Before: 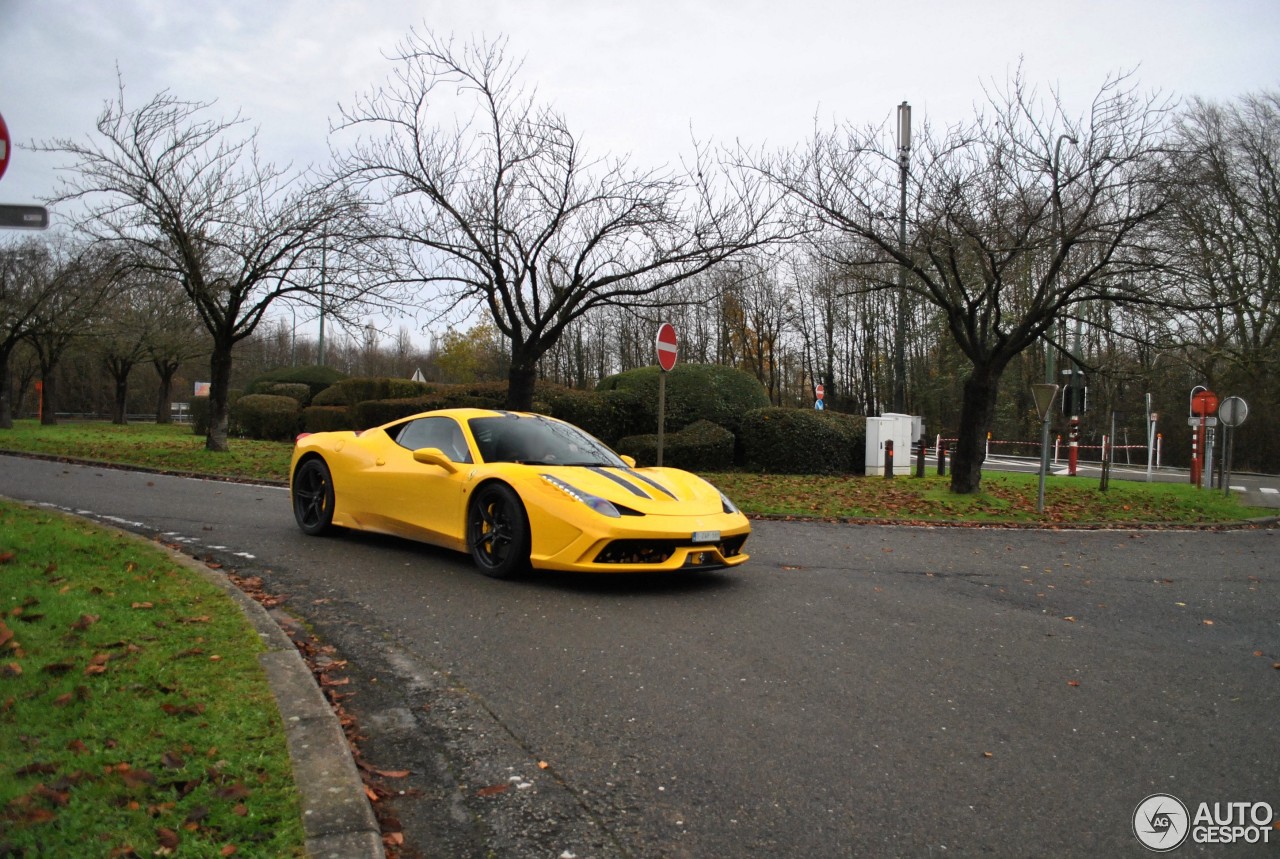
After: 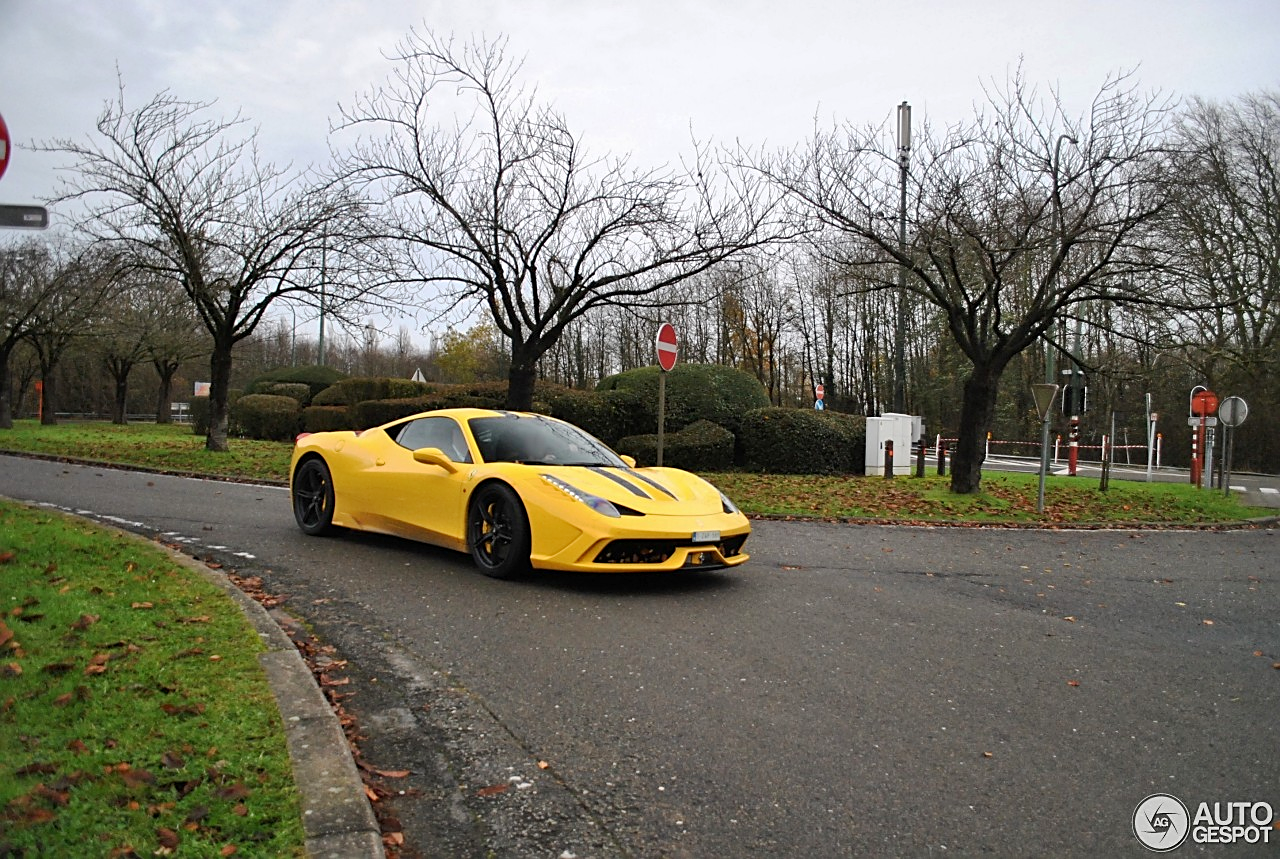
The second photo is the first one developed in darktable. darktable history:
base curve: curves: ch0 [(0, 0) (0.262, 0.32) (0.722, 0.705) (1, 1)], preserve colors none
sharpen: amount 0.493
